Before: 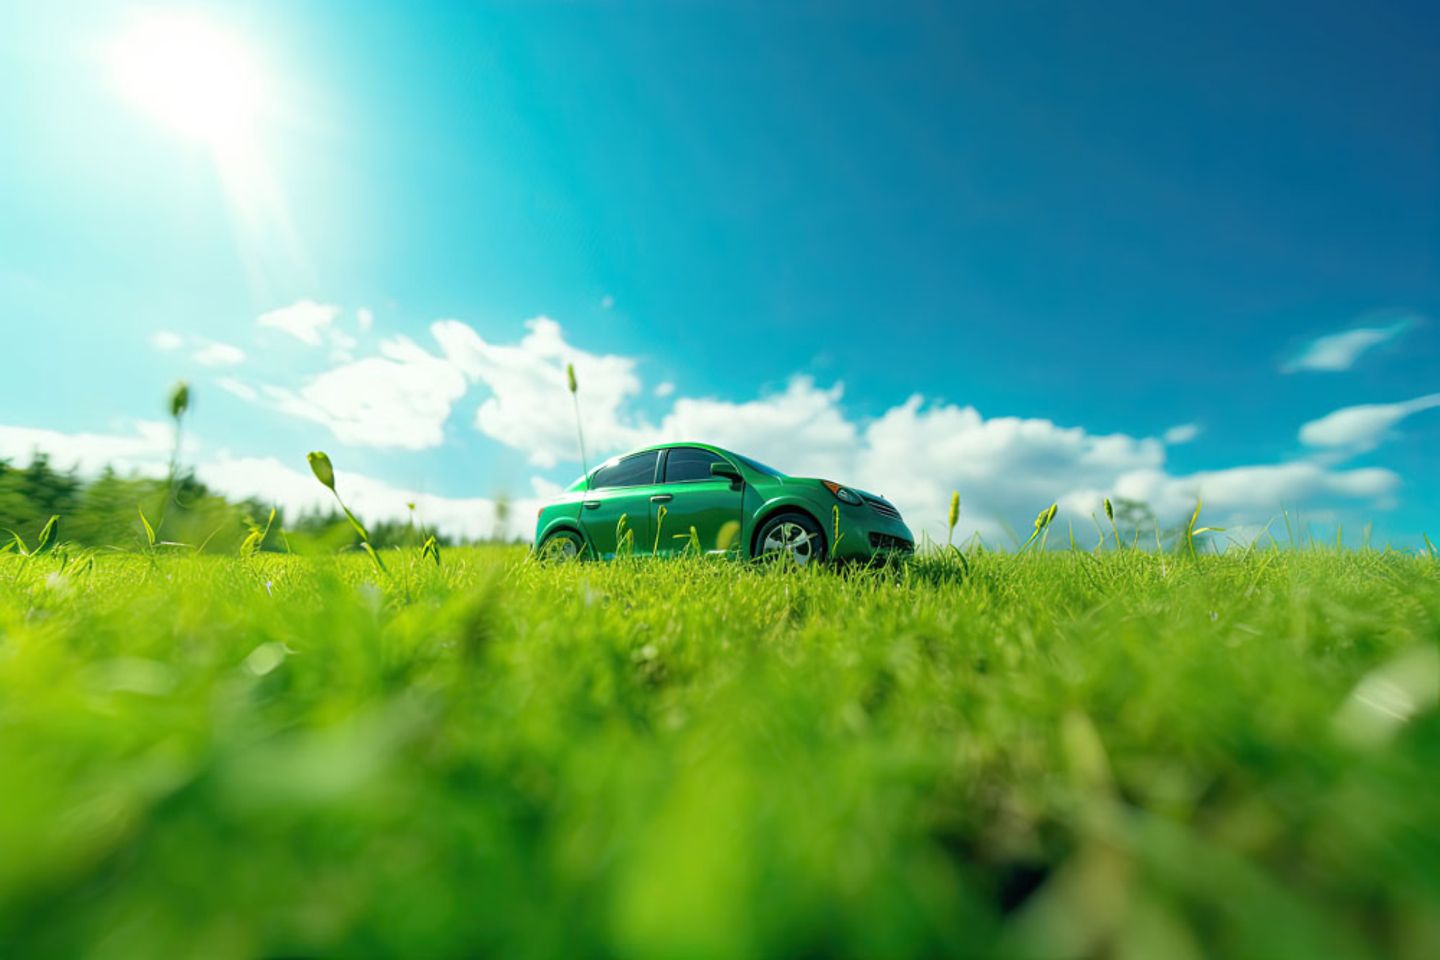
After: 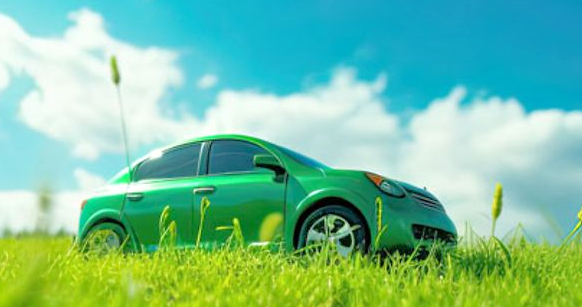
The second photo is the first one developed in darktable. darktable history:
crop: left 31.751%, top 32.172%, right 27.8%, bottom 35.83%
tone equalizer: -7 EV 0.15 EV, -6 EV 0.6 EV, -5 EV 1.15 EV, -4 EV 1.33 EV, -3 EV 1.15 EV, -2 EV 0.6 EV, -1 EV 0.15 EV, mask exposure compensation -0.5 EV
